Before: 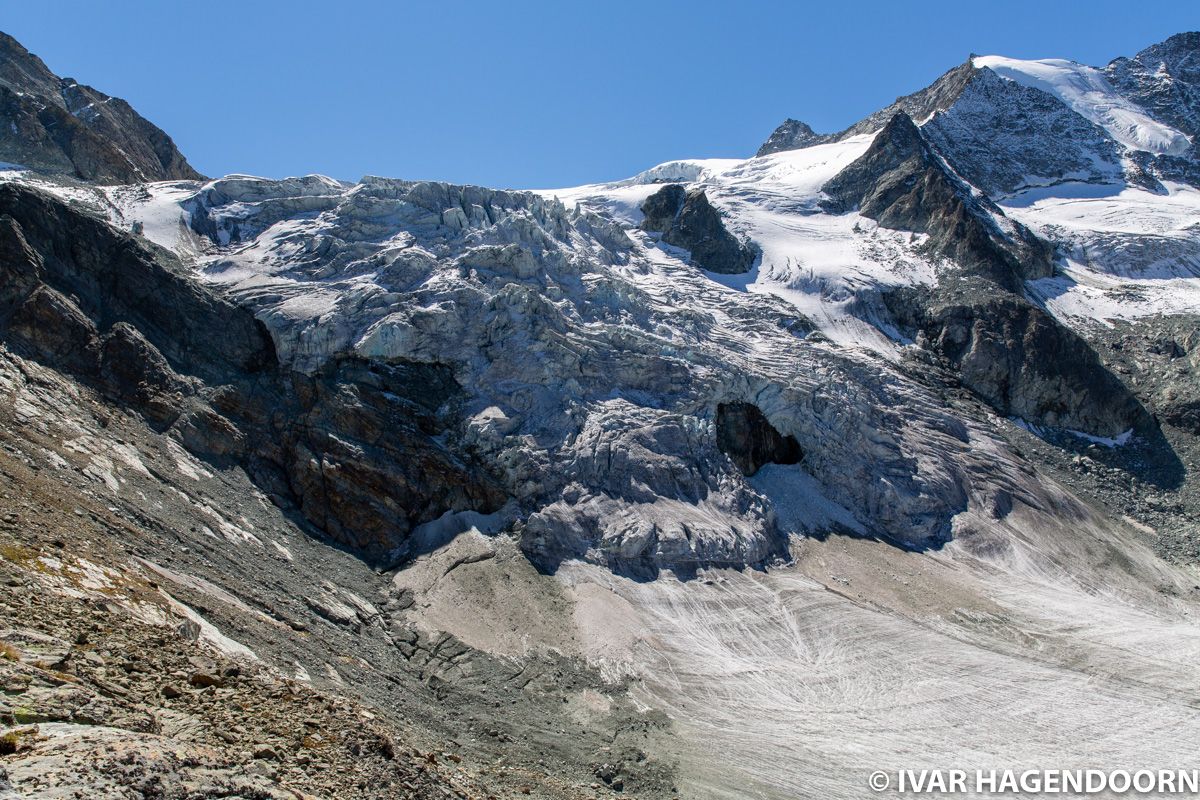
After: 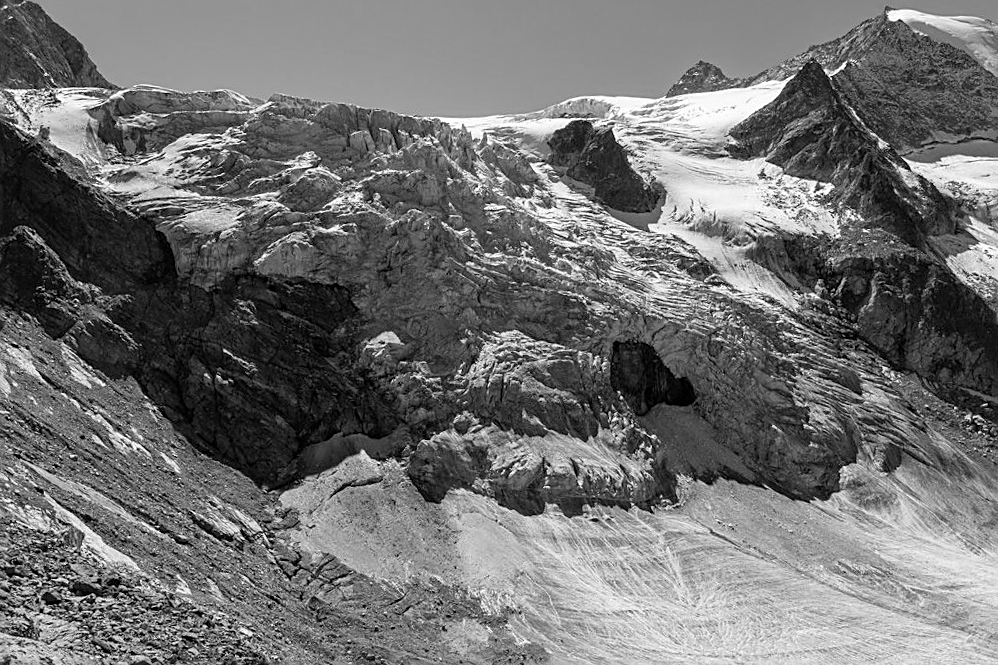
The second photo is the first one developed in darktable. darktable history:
sharpen: on, module defaults
monochrome: size 1
crop and rotate: angle -3.27°, left 5.211%, top 5.211%, right 4.607%, bottom 4.607%
